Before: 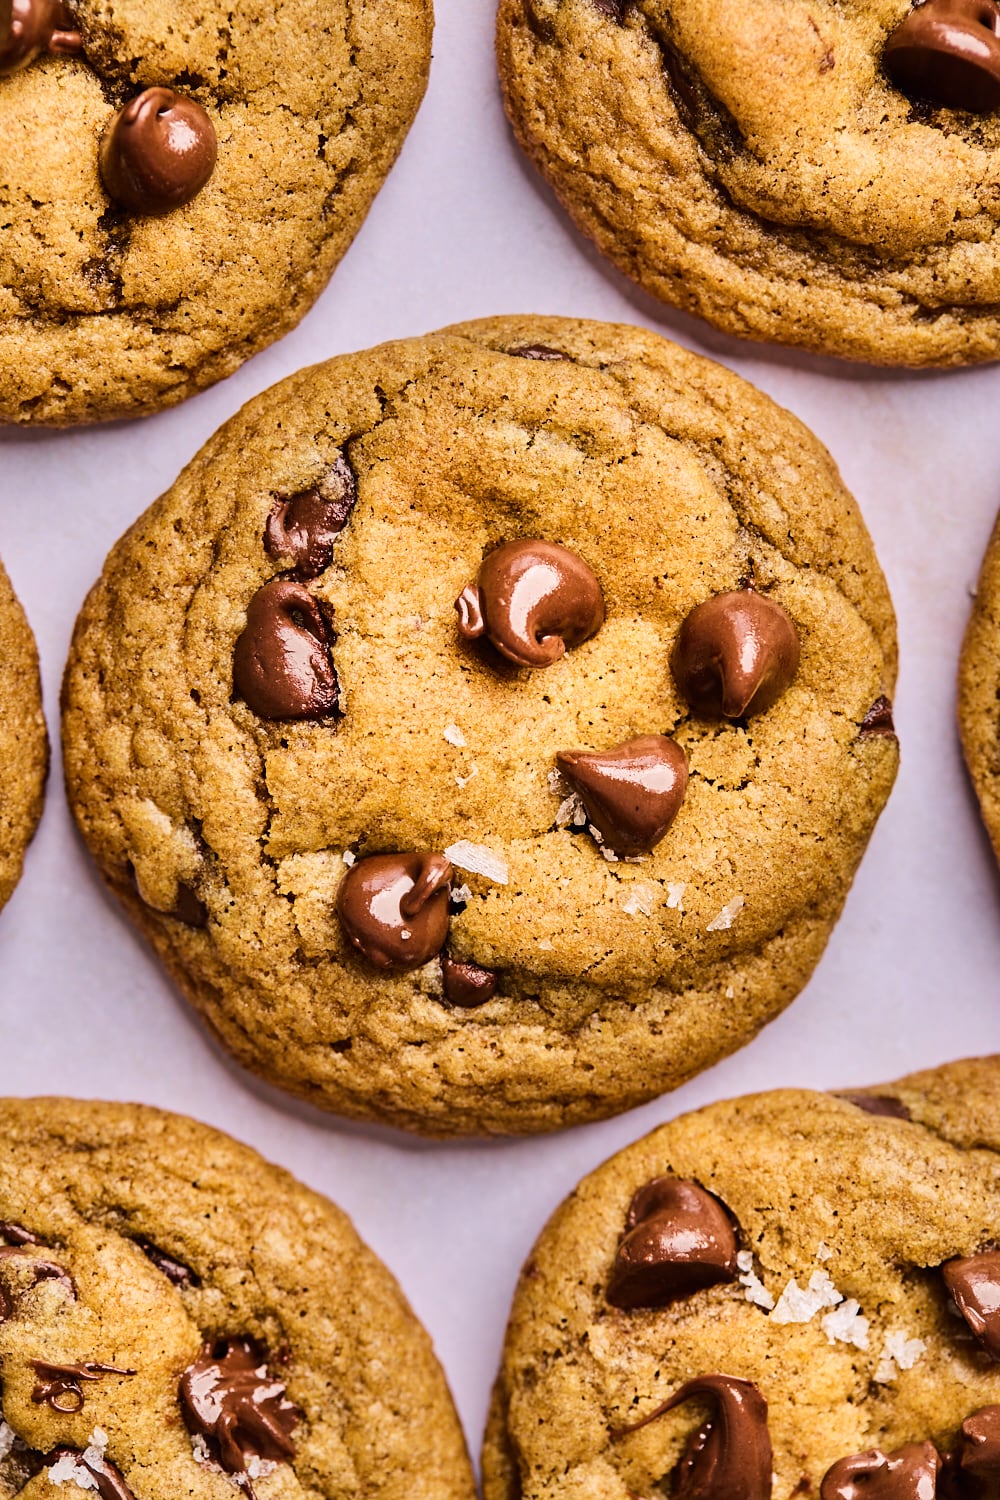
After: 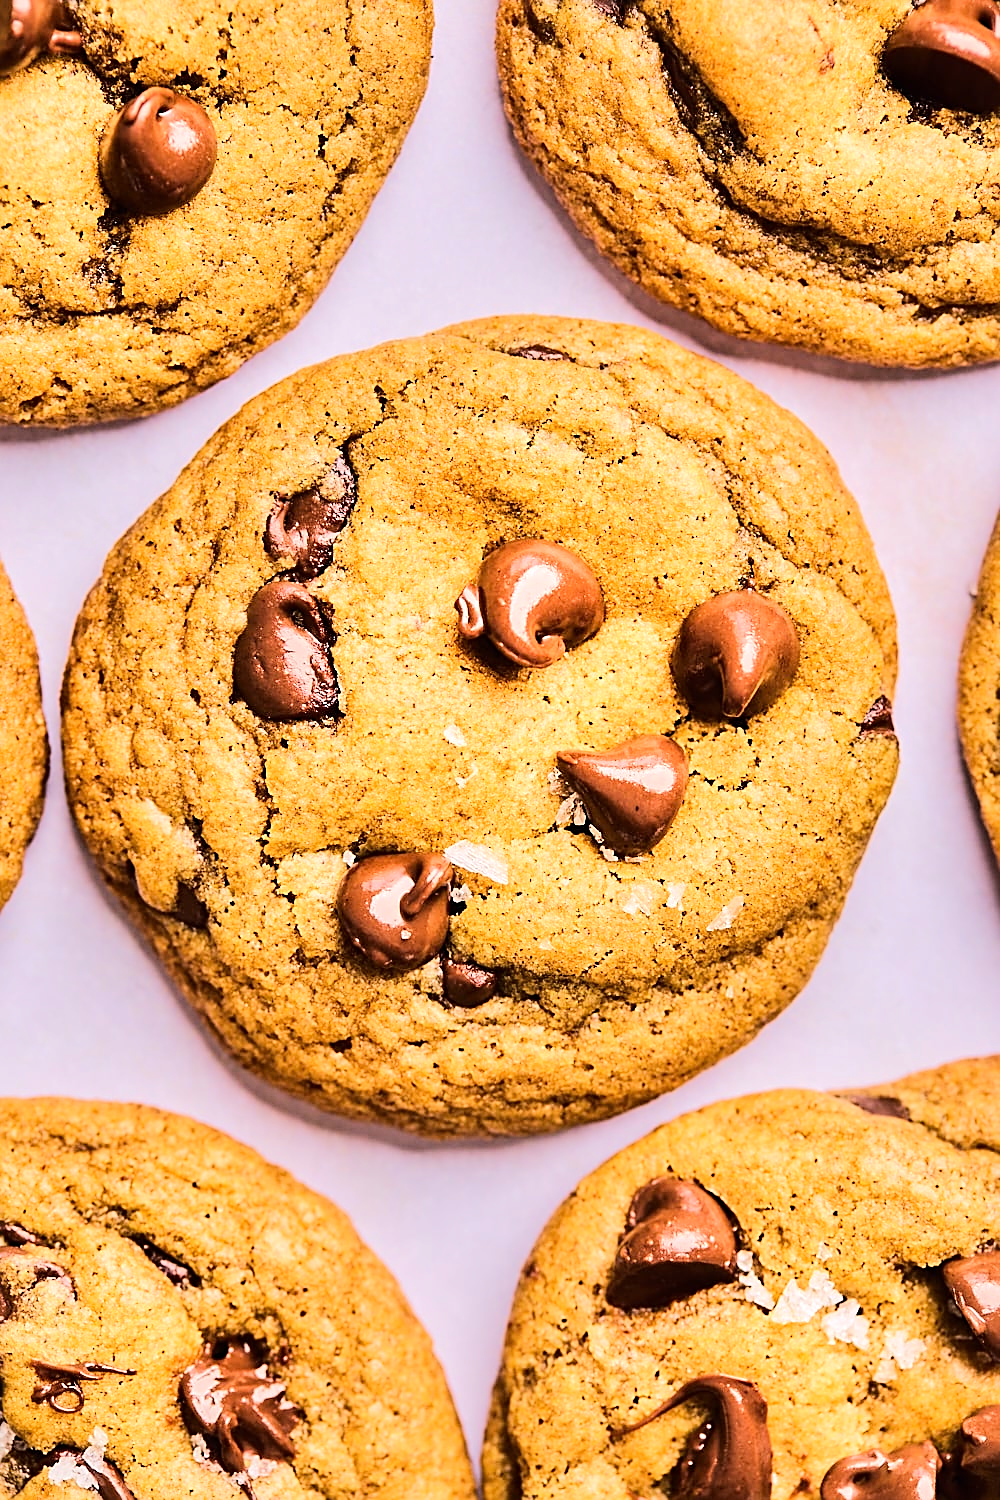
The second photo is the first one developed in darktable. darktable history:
tone equalizer: -7 EV 0.148 EV, -6 EV 0.627 EV, -5 EV 1.12 EV, -4 EV 1.35 EV, -3 EV 1.14 EV, -2 EV 0.6 EV, -1 EV 0.16 EV, edges refinement/feathering 500, mask exposure compensation -1.57 EV, preserve details no
sharpen: on, module defaults
